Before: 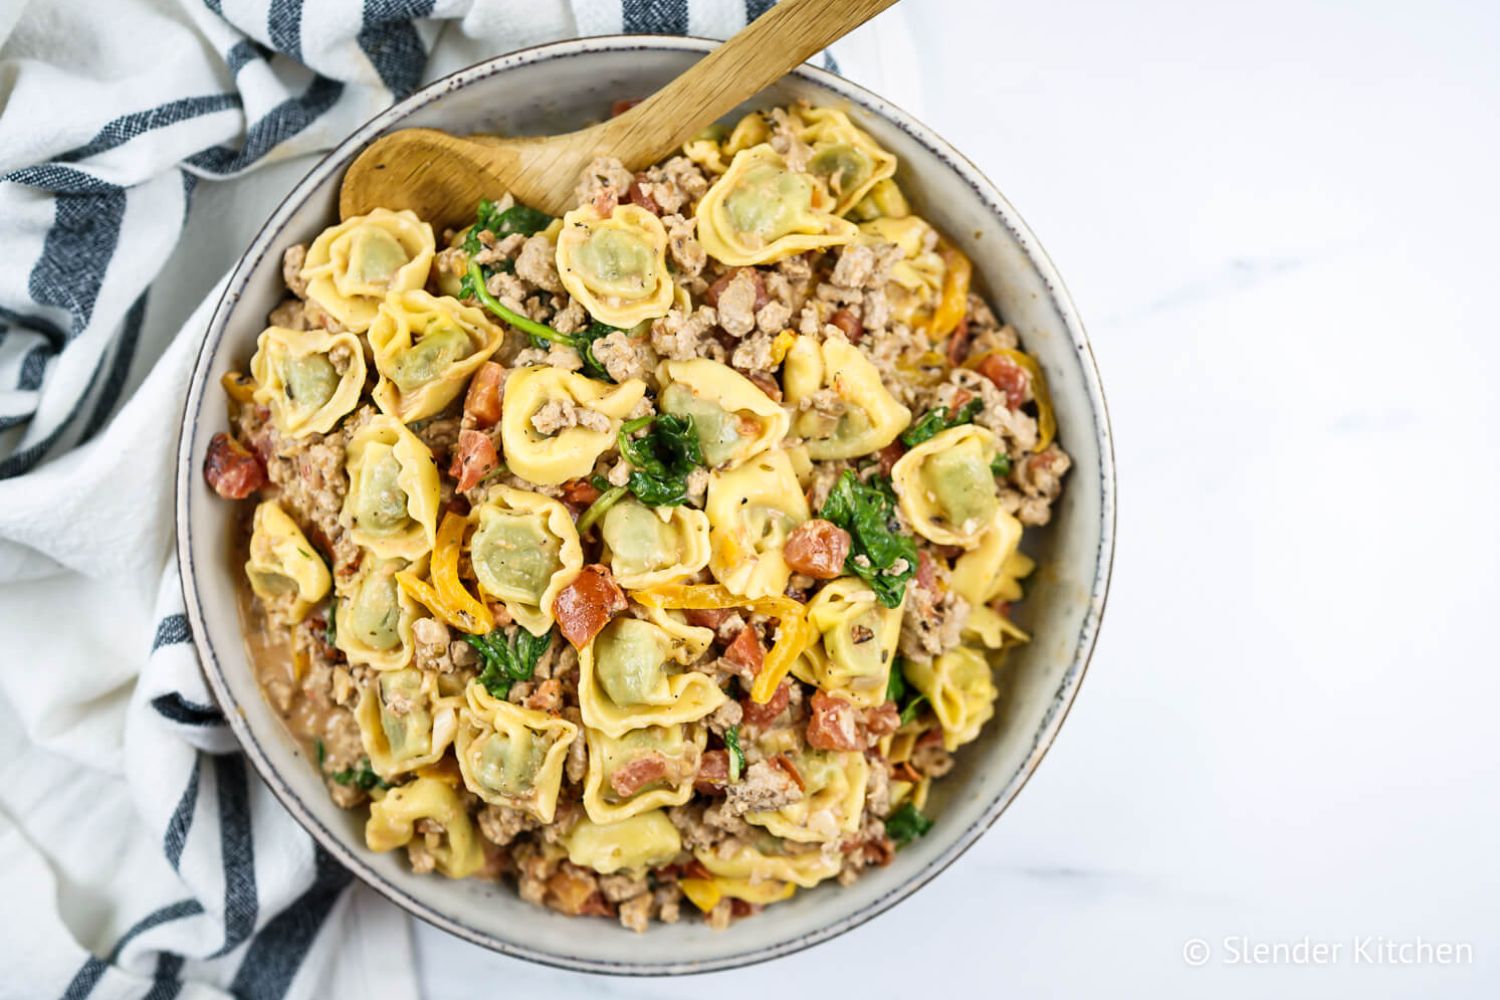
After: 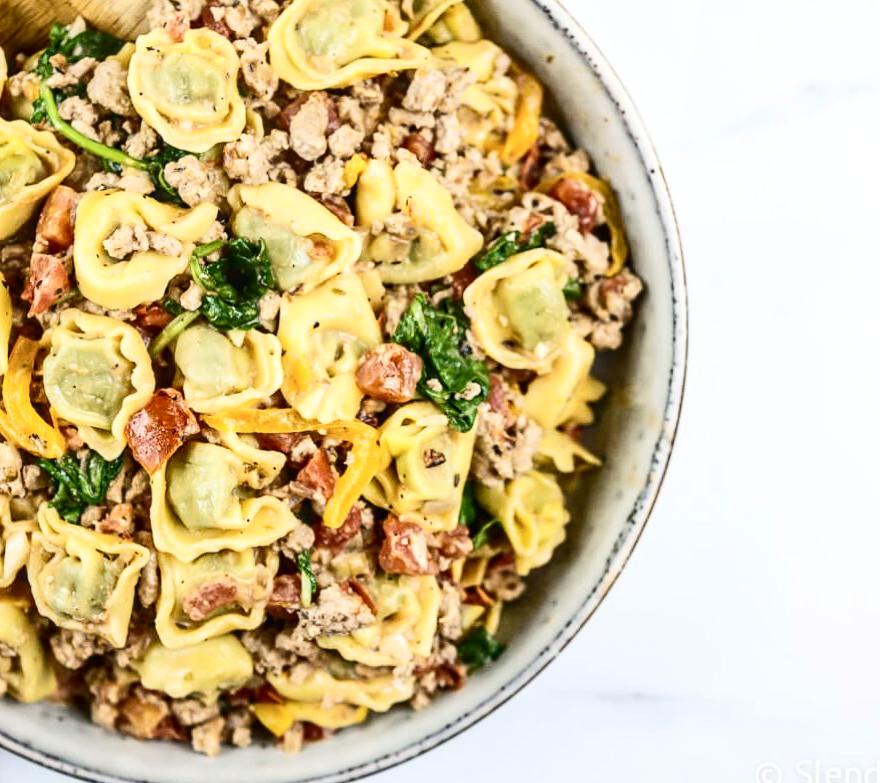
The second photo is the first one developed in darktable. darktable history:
local contrast: on, module defaults
crop and rotate: left 28.636%, top 17.605%, right 12.669%, bottom 4.055%
contrast brightness saturation: contrast 0.288
tone equalizer: edges refinement/feathering 500, mask exposure compensation -1.57 EV, preserve details no
